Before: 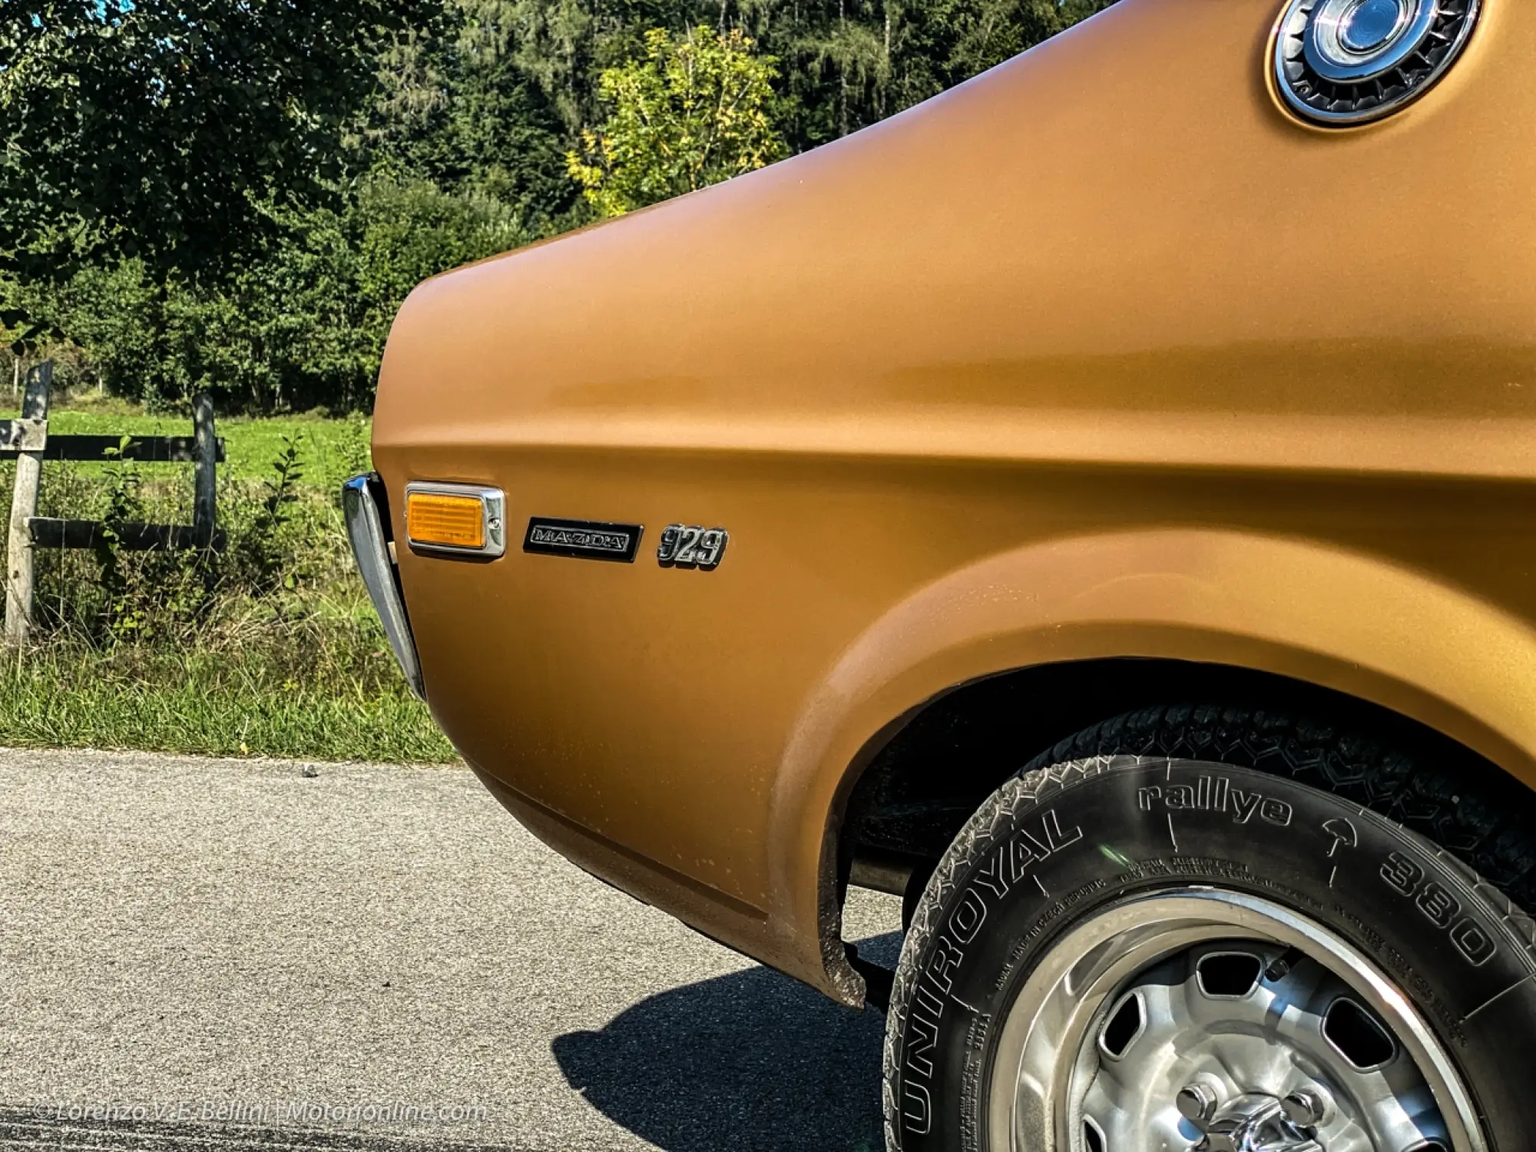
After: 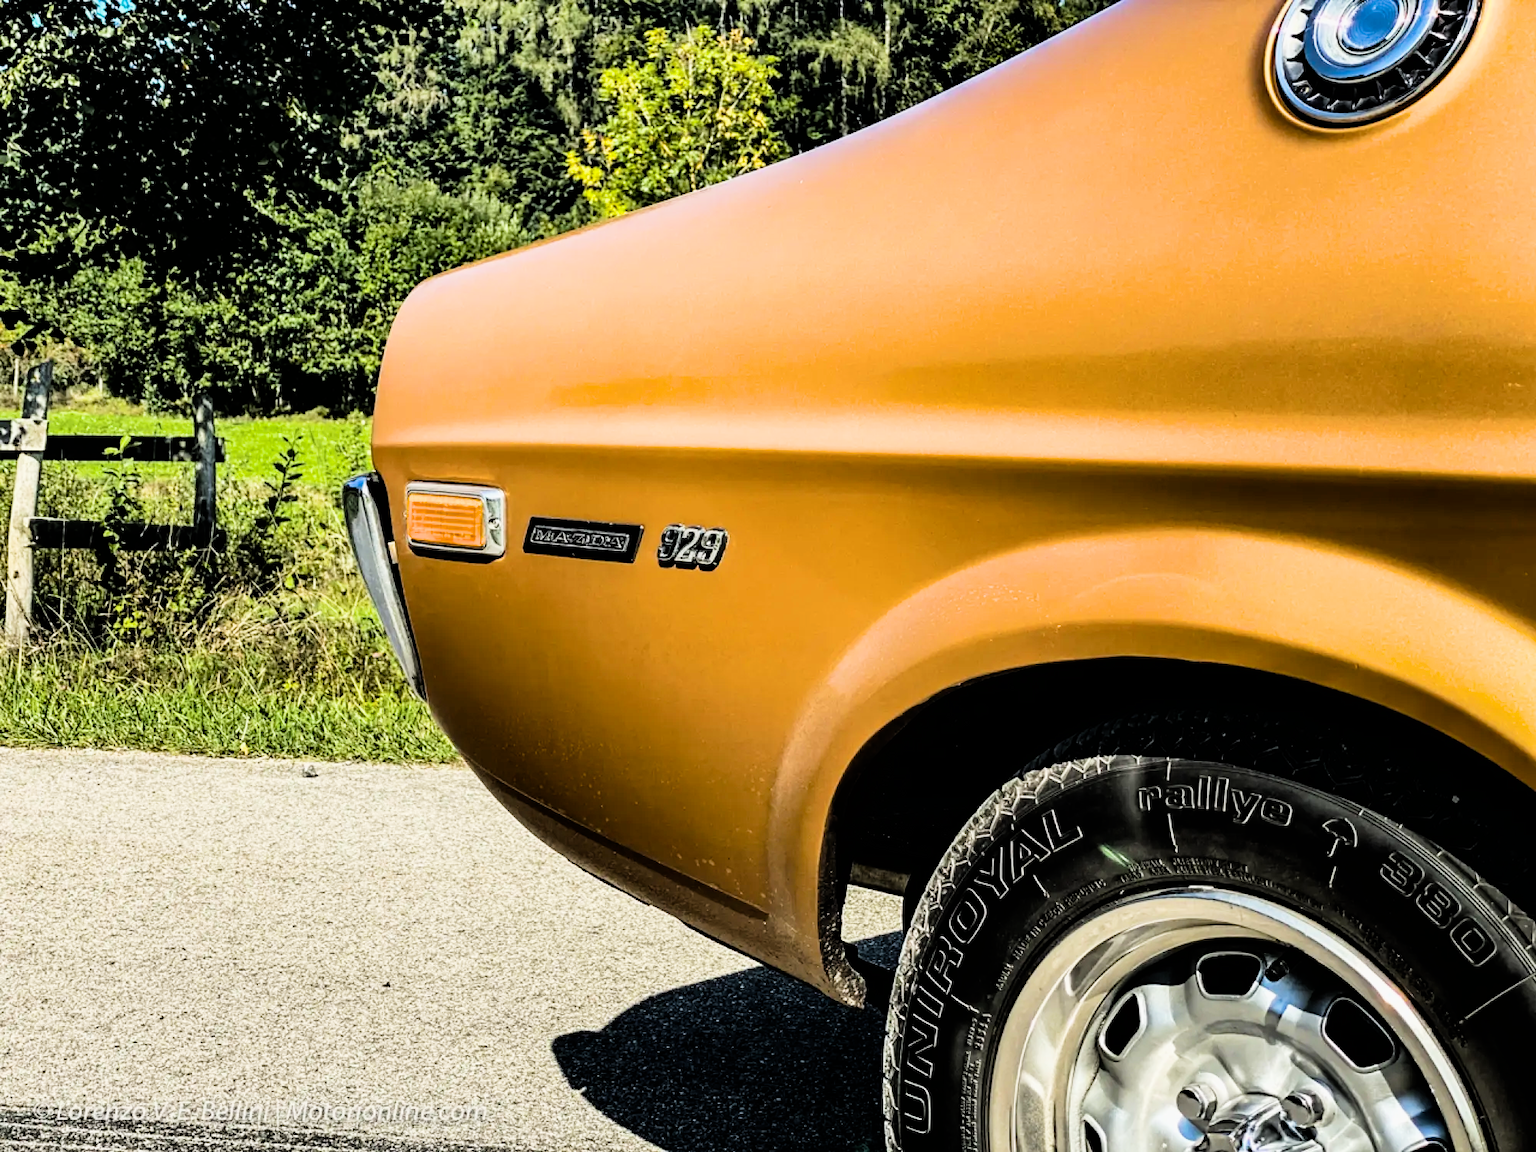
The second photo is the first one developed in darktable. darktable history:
color balance rgb: perceptual saturation grading › global saturation 20%
filmic rgb: black relative exposure -5 EV, hardness 2.88, contrast 1.5, highlights saturation mix -10%
exposure: black level correction 0, exposure 0.7 EV, compensate highlight preservation false
